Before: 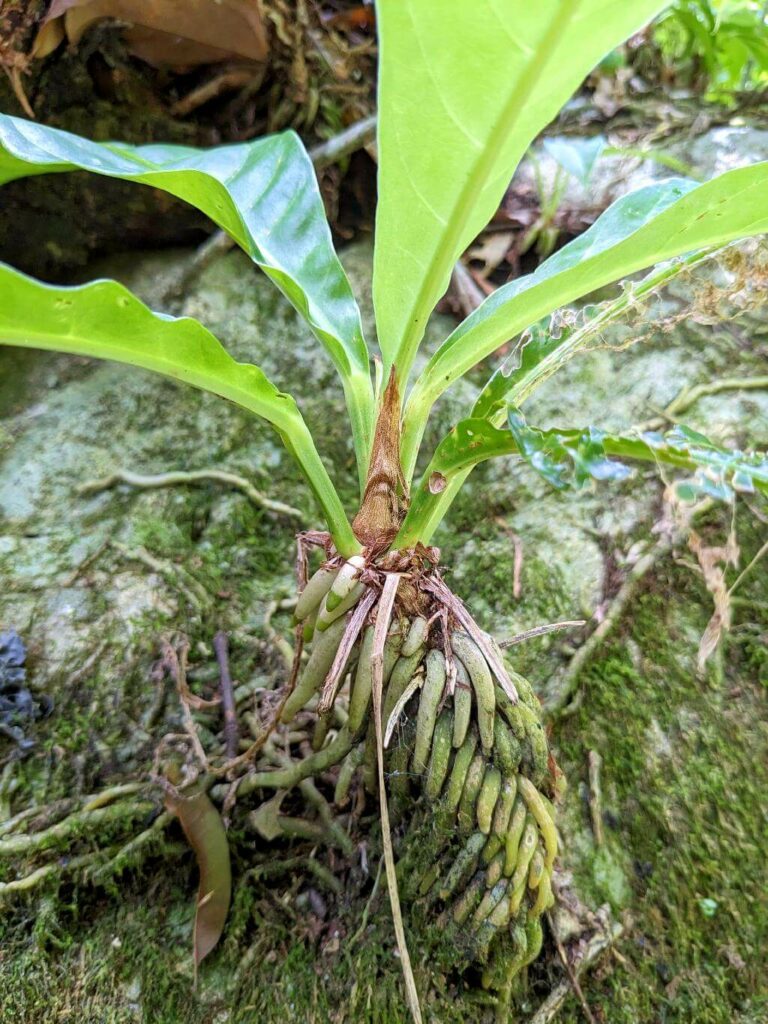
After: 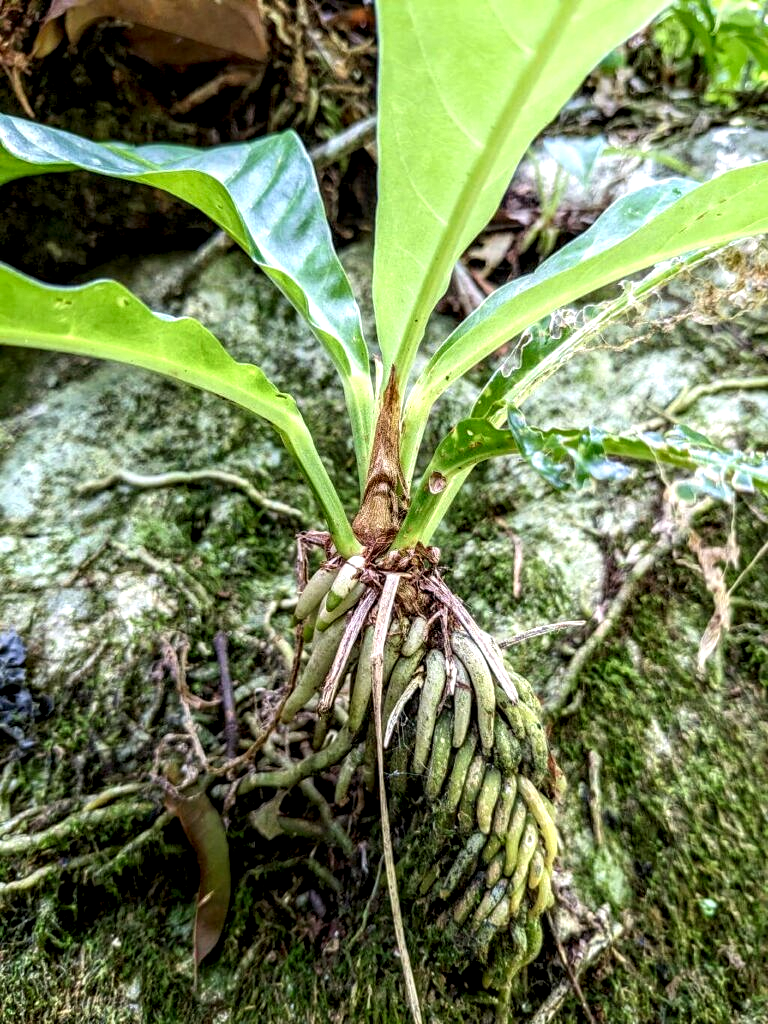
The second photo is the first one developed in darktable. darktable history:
shadows and highlights: shadows -70, highlights 35, soften with gaussian
local contrast: highlights 20%, detail 197%
